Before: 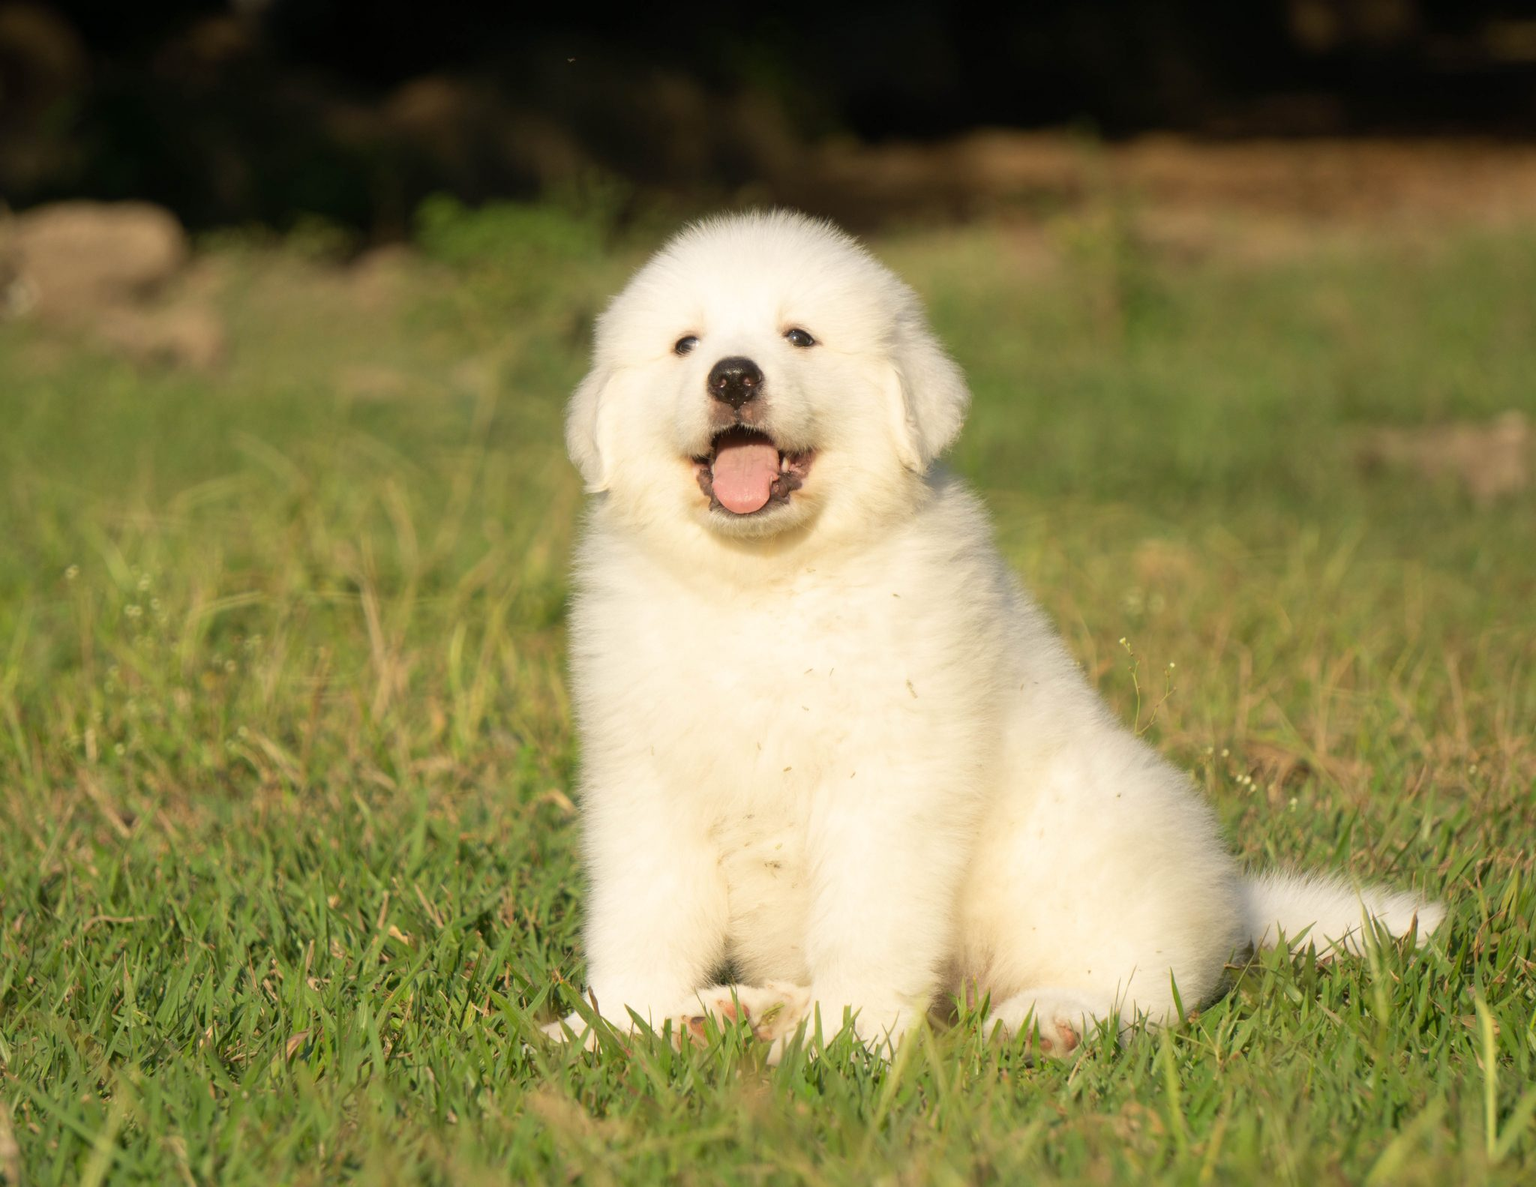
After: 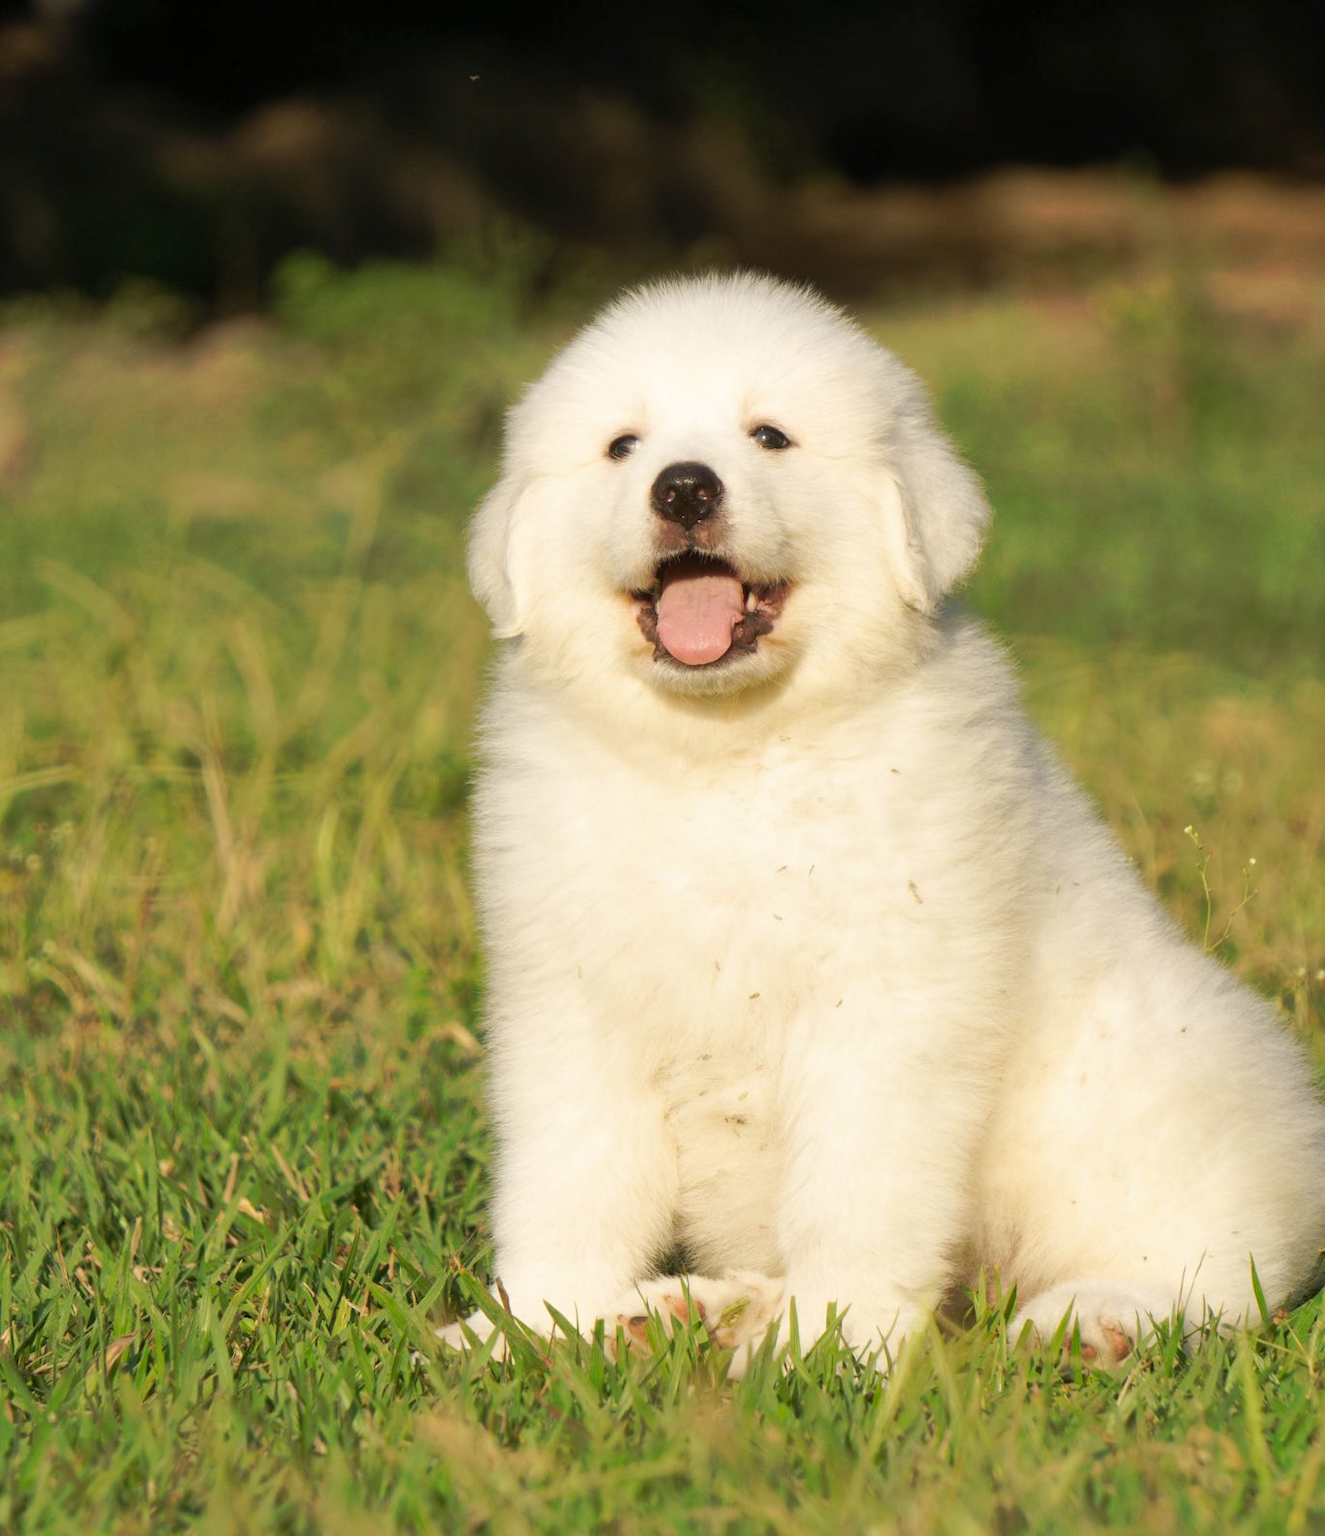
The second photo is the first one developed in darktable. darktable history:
tone curve: curves: ch0 [(0, 0) (0.003, 0.003) (0.011, 0.011) (0.025, 0.024) (0.044, 0.043) (0.069, 0.068) (0.1, 0.098) (0.136, 0.133) (0.177, 0.173) (0.224, 0.22) (0.277, 0.271) (0.335, 0.328) (0.399, 0.39) (0.468, 0.458) (0.543, 0.563) (0.623, 0.64) (0.709, 0.722) (0.801, 0.809) (0.898, 0.902) (1, 1)], preserve colors none
shadows and highlights: shadows 29.61, highlights -30.47, low approximation 0.01, soften with gaussian
crop and rotate: left 13.342%, right 19.991%
